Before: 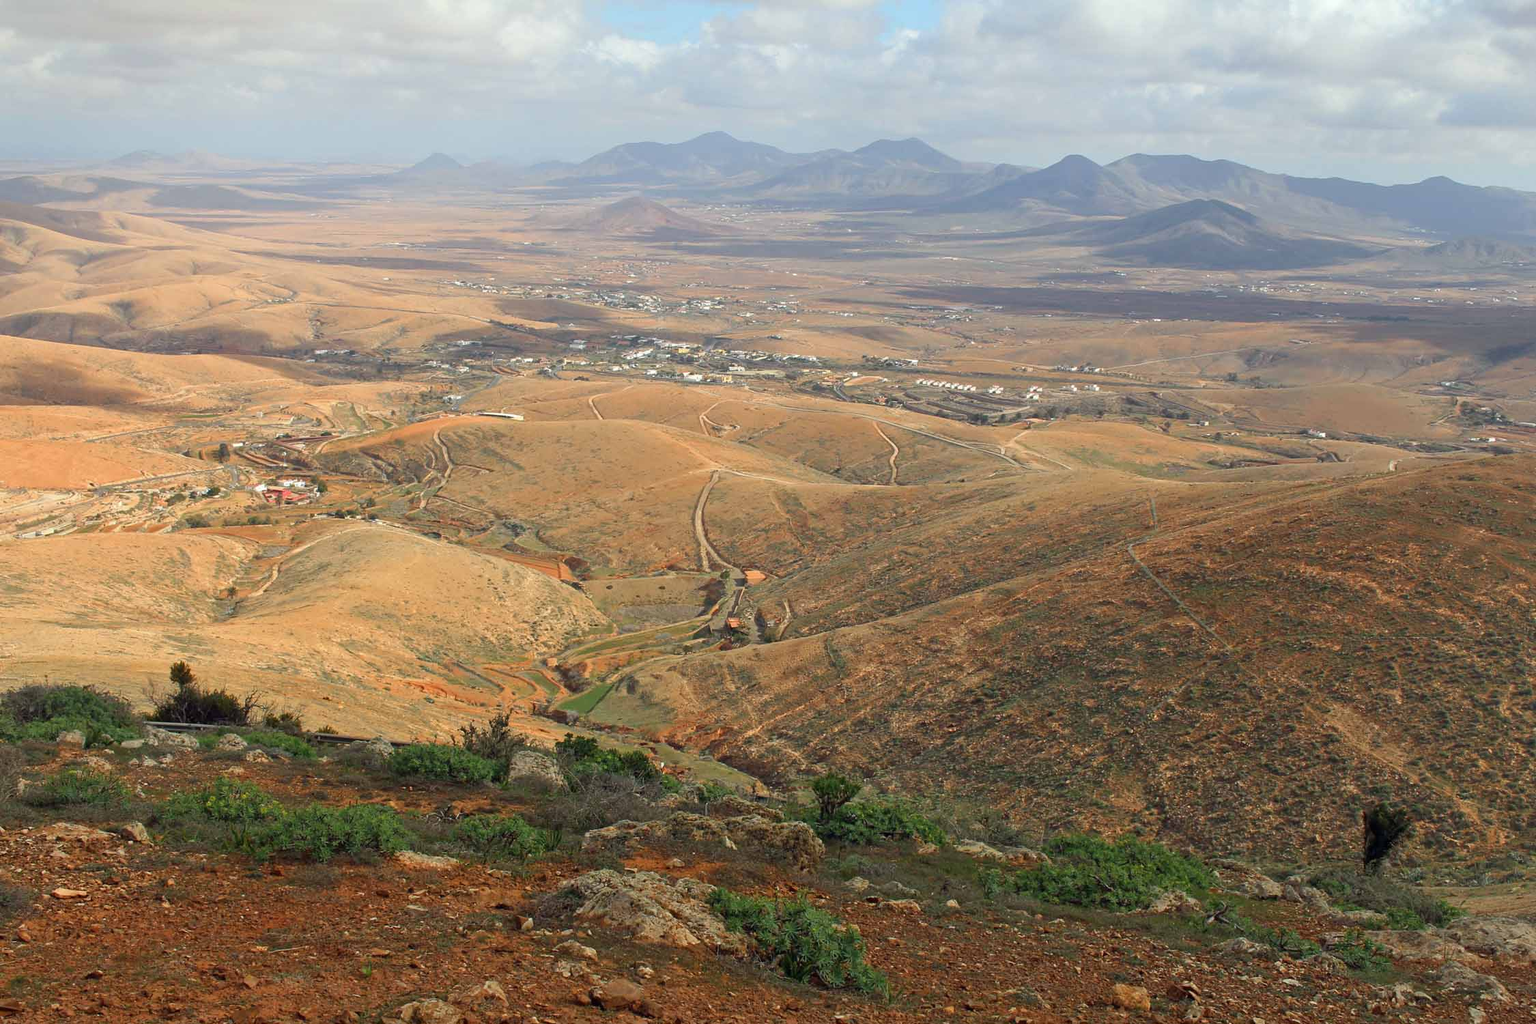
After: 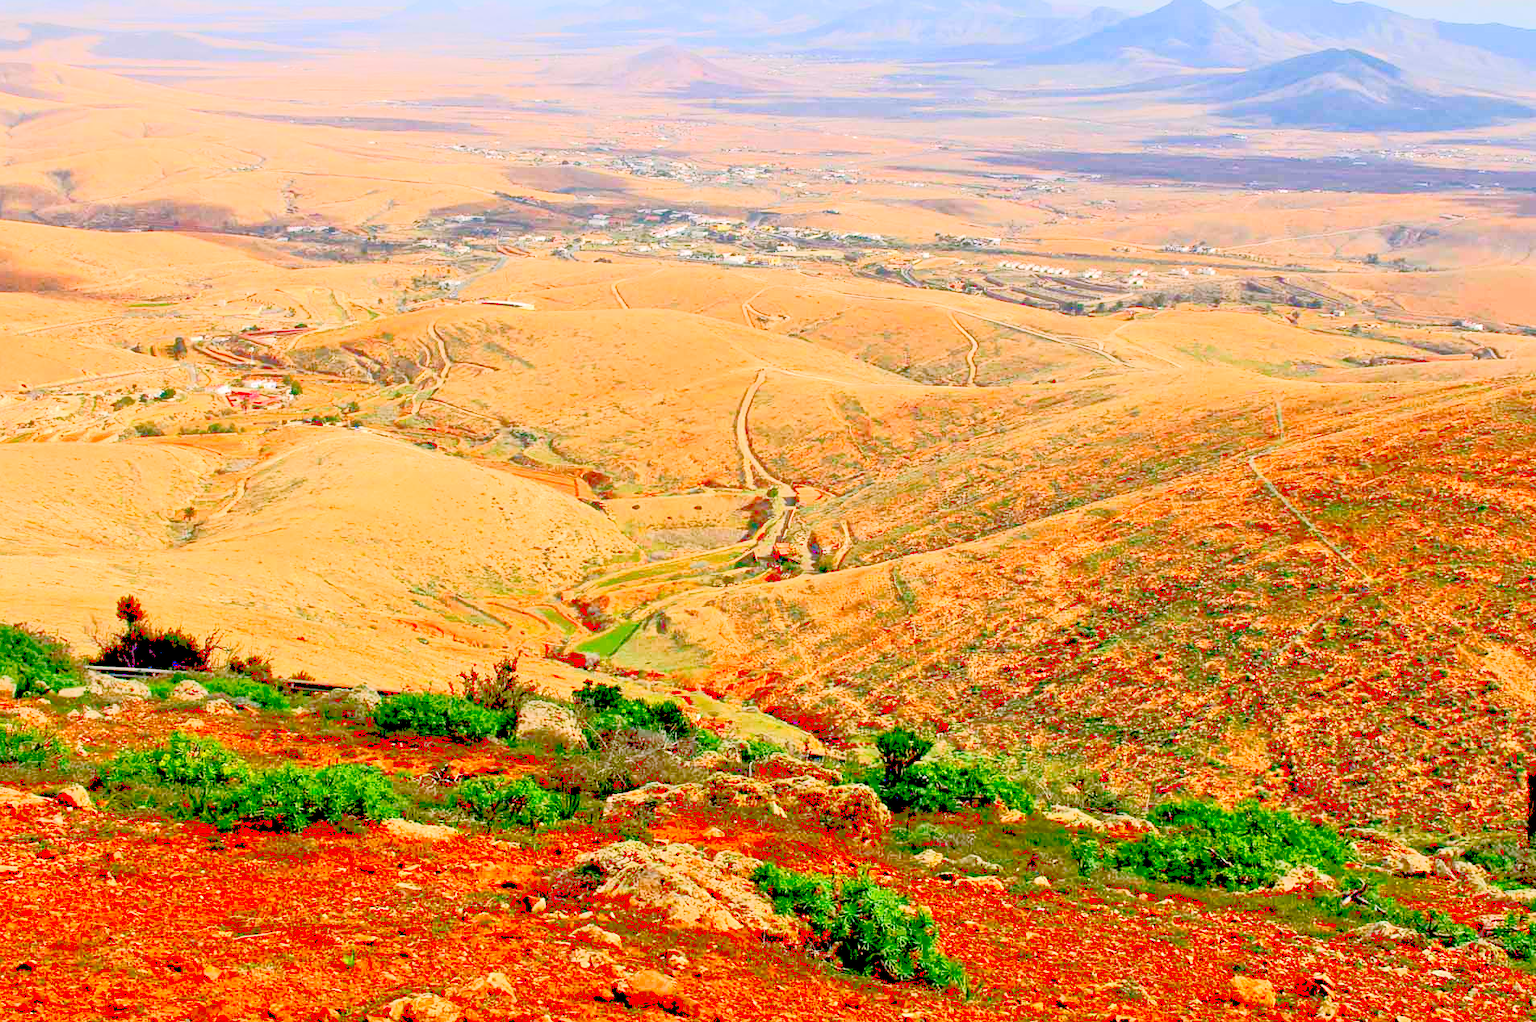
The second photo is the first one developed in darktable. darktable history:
crop and rotate: left 4.681%, top 15.476%, right 10.717%
color correction: highlights b* 0.067
exposure: black level correction 0.029, exposure -0.075 EV, compensate highlight preservation false
contrast brightness saturation: contrast 0.199, brightness 0.191, saturation 0.808
color balance rgb: highlights gain › chroma 1.461%, highlights gain › hue 310.37°, perceptual saturation grading › global saturation -0.098%, perceptual saturation grading › highlights -30.381%, perceptual saturation grading › shadows 19.951%
tone curve: curves: ch0 [(0, 0) (0.003, 0.345) (0.011, 0.345) (0.025, 0.345) (0.044, 0.349) (0.069, 0.353) (0.1, 0.356) (0.136, 0.359) (0.177, 0.366) (0.224, 0.378) (0.277, 0.398) (0.335, 0.429) (0.399, 0.476) (0.468, 0.545) (0.543, 0.624) (0.623, 0.721) (0.709, 0.811) (0.801, 0.876) (0.898, 0.913) (1, 1)], color space Lab, linked channels, preserve colors none
tone equalizer: -7 EV 0.143 EV, -6 EV 0.585 EV, -5 EV 1.18 EV, -4 EV 1.33 EV, -3 EV 1.17 EV, -2 EV 0.6 EV, -1 EV 0.163 EV
